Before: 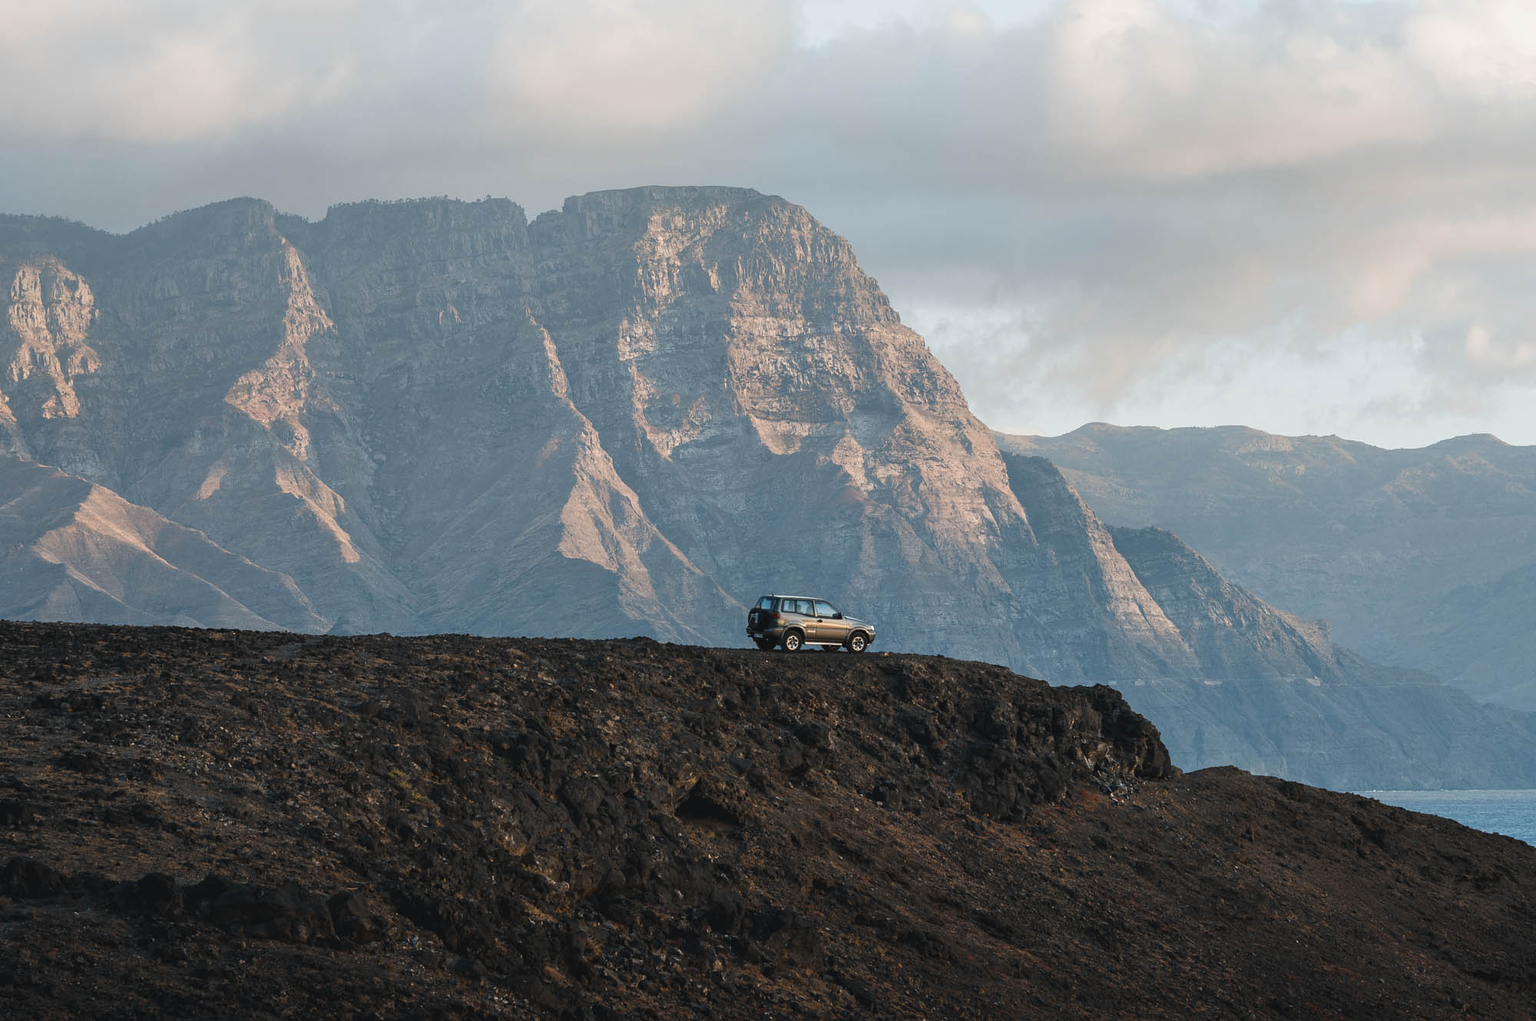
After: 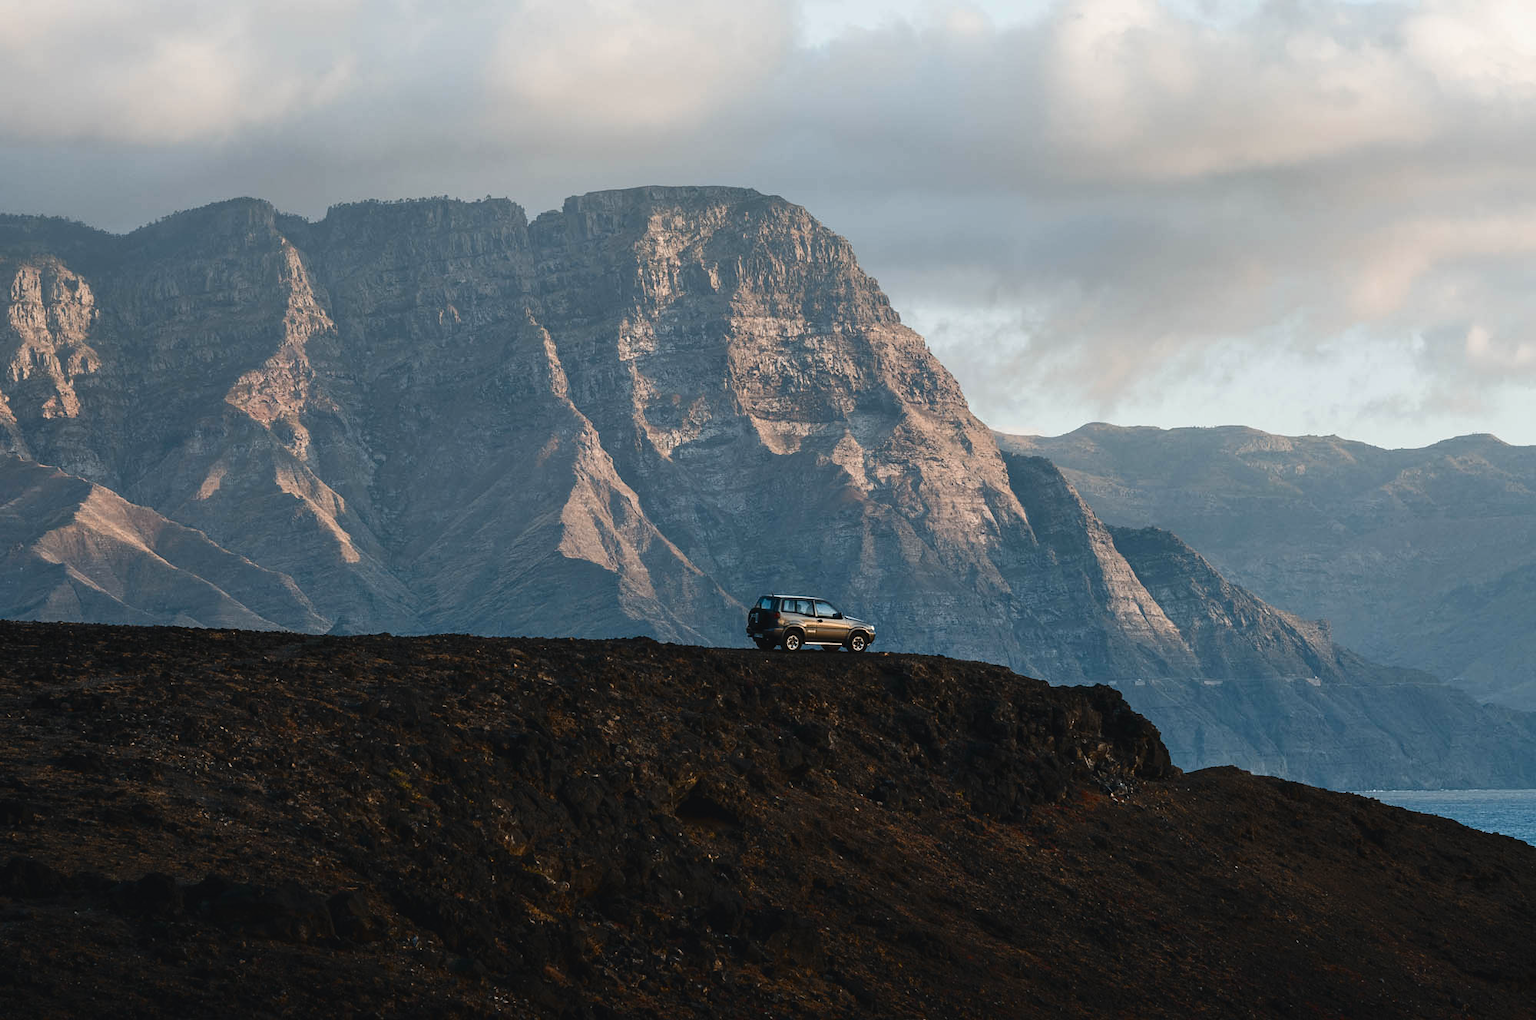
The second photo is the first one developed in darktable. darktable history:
contrast brightness saturation: contrast 0.127, brightness -0.23, saturation 0.15
exposure: black level correction -0.009, exposure 0.072 EV, compensate exposure bias true, compensate highlight preservation false
